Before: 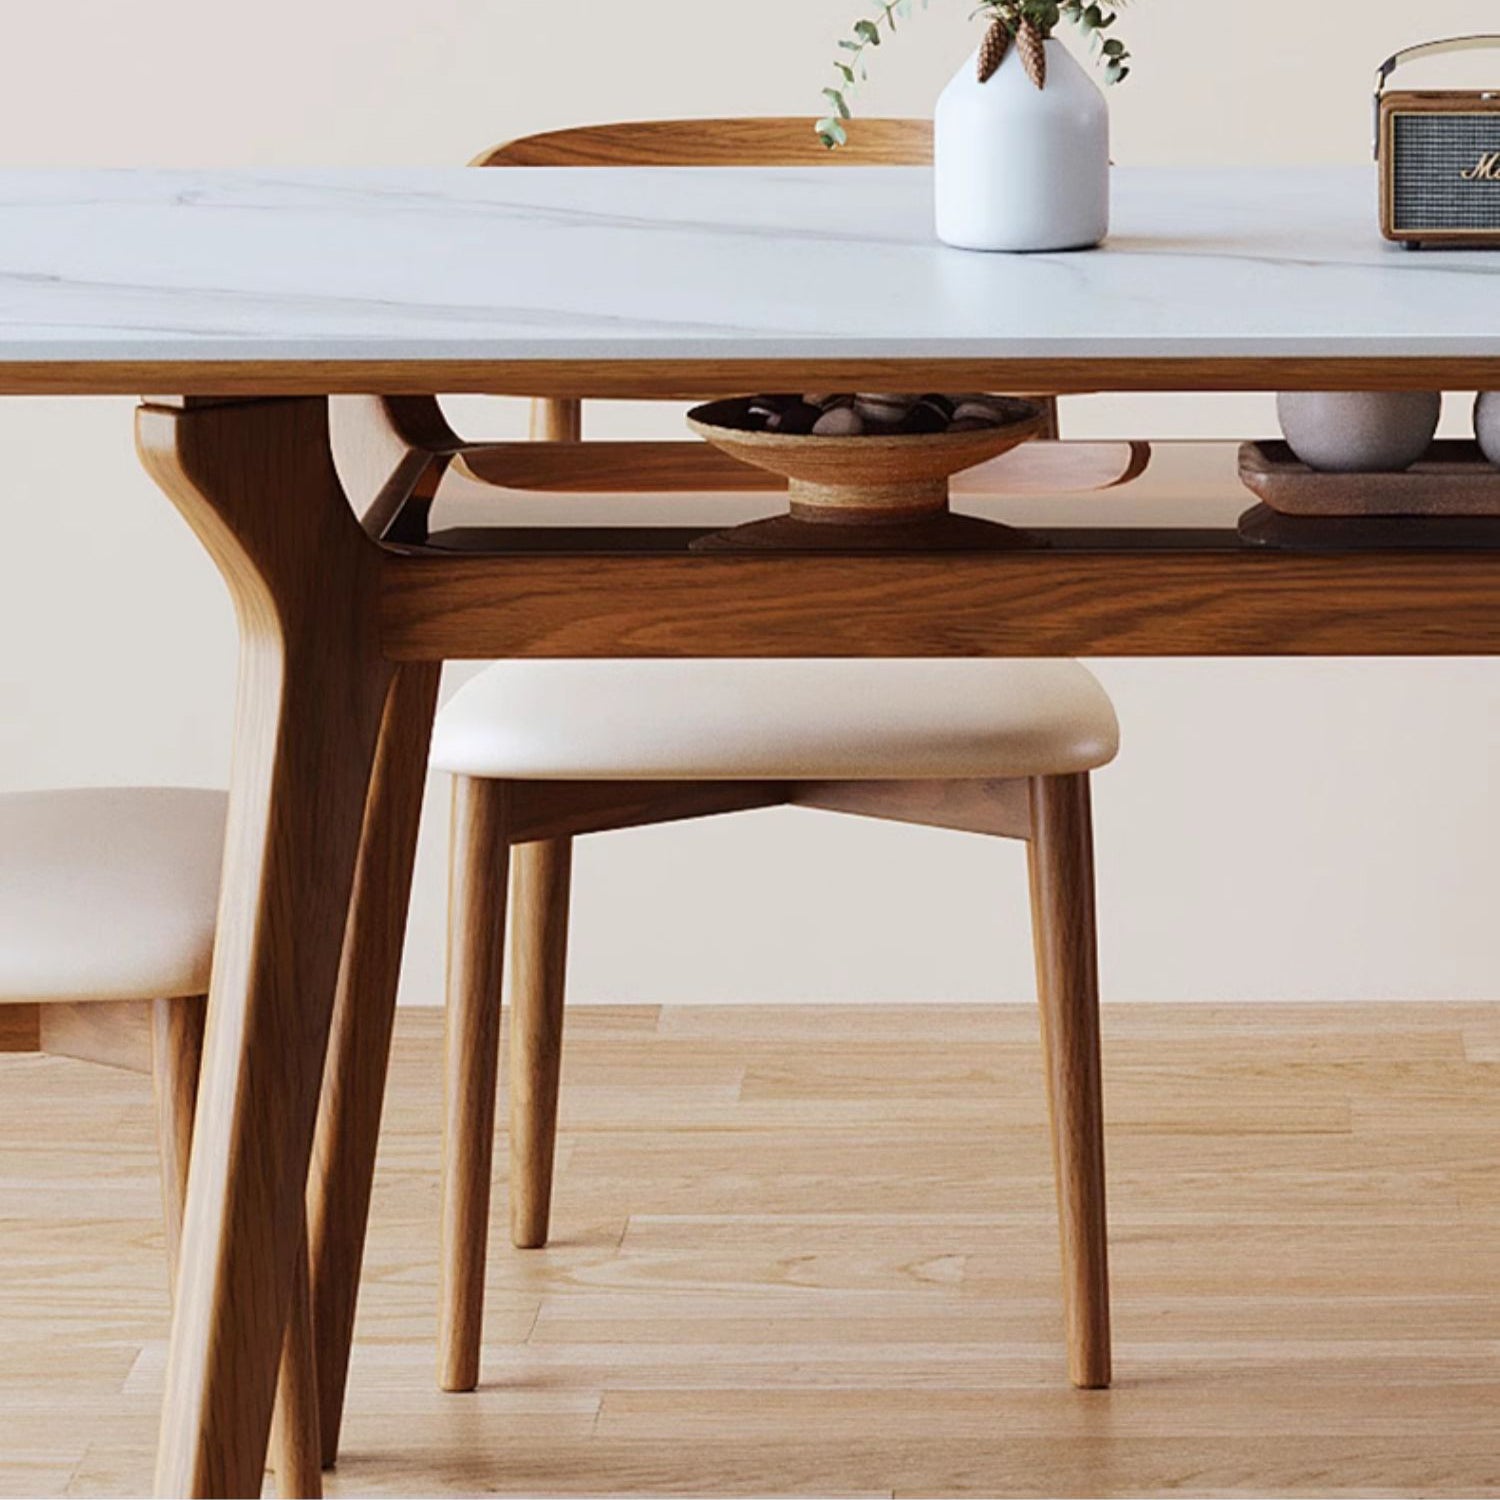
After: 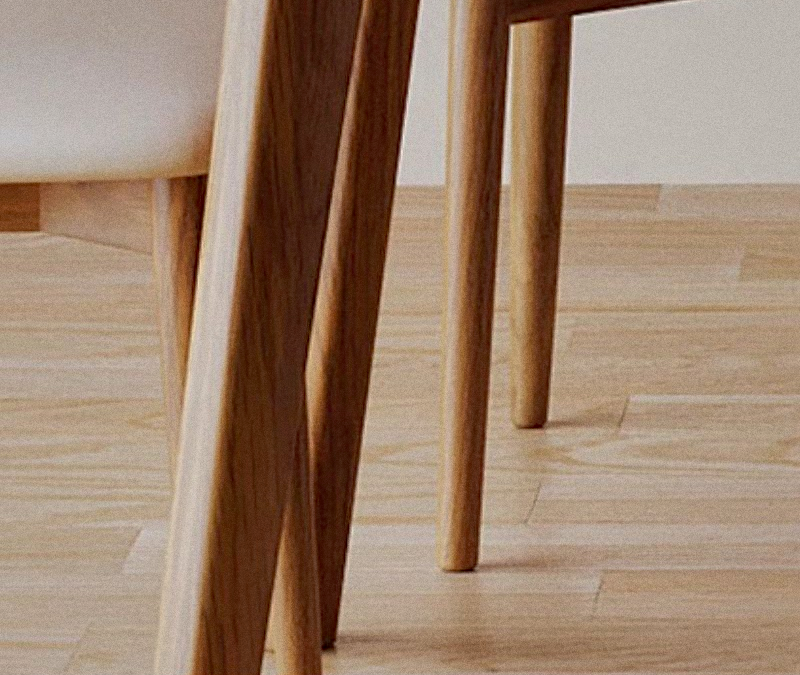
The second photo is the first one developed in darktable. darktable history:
exposure: black level correction 0.005, exposure 0.001 EV, compensate highlight preservation false
white balance: emerald 1
crop and rotate: top 54.778%, right 46.61%, bottom 0.159%
grain: coarseness 0.09 ISO
shadows and highlights: shadows 40, highlights -60
